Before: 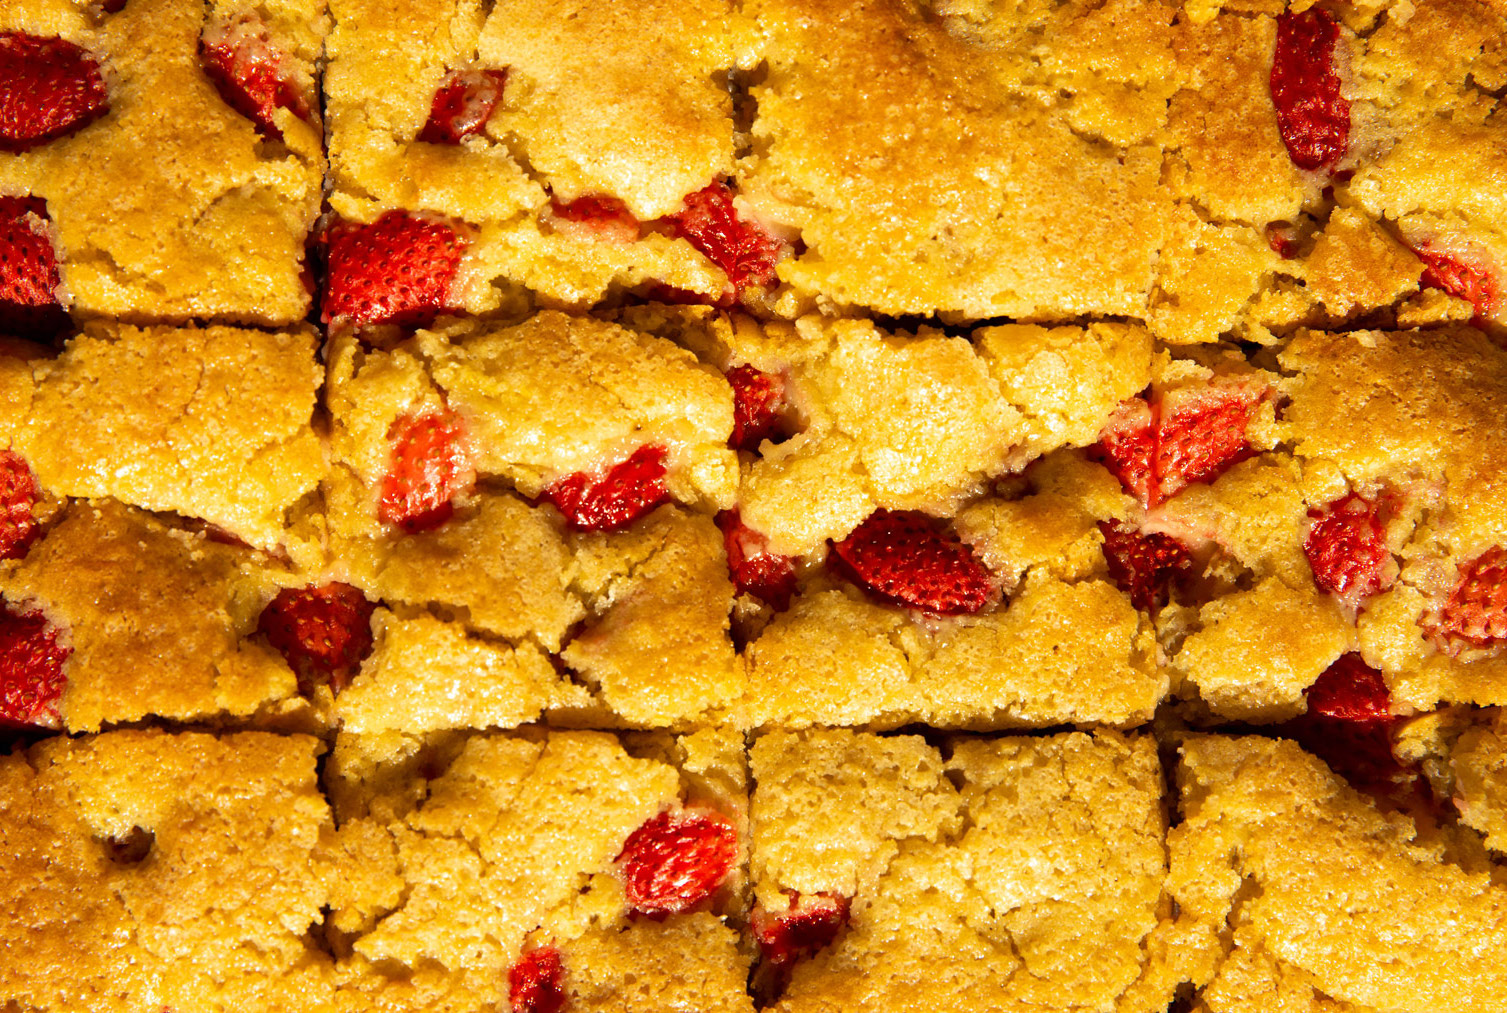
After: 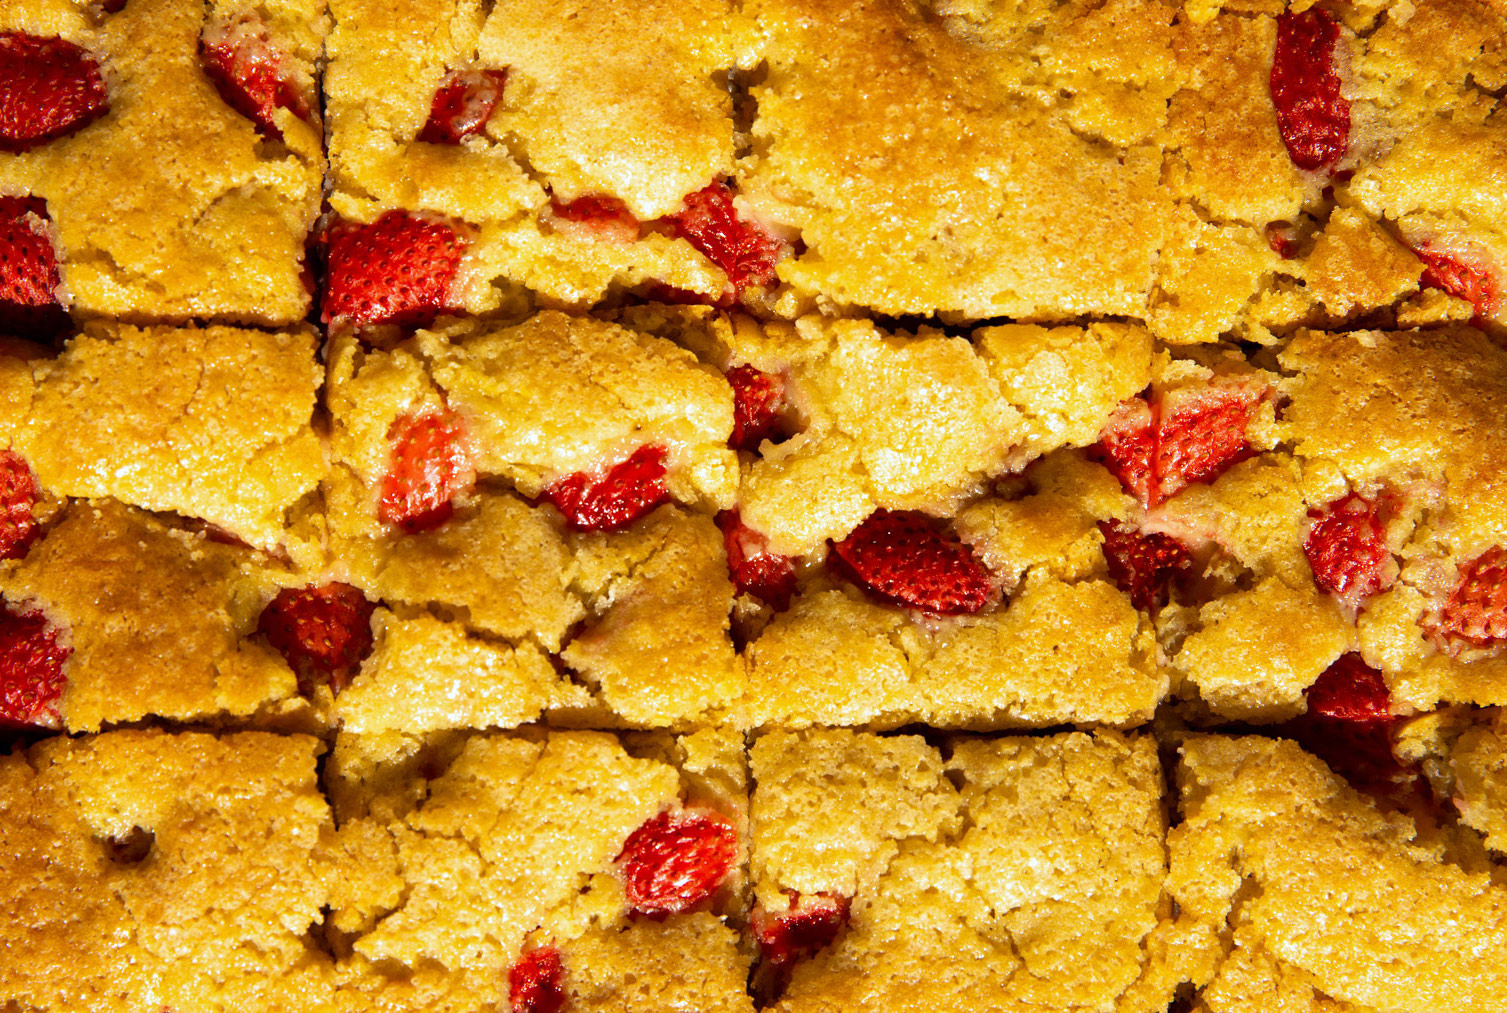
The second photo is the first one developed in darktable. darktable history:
tone equalizer: on, module defaults
rgb levels: preserve colors max RGB
white balance: red 0.967, blue 1.119, emerald 0.756
